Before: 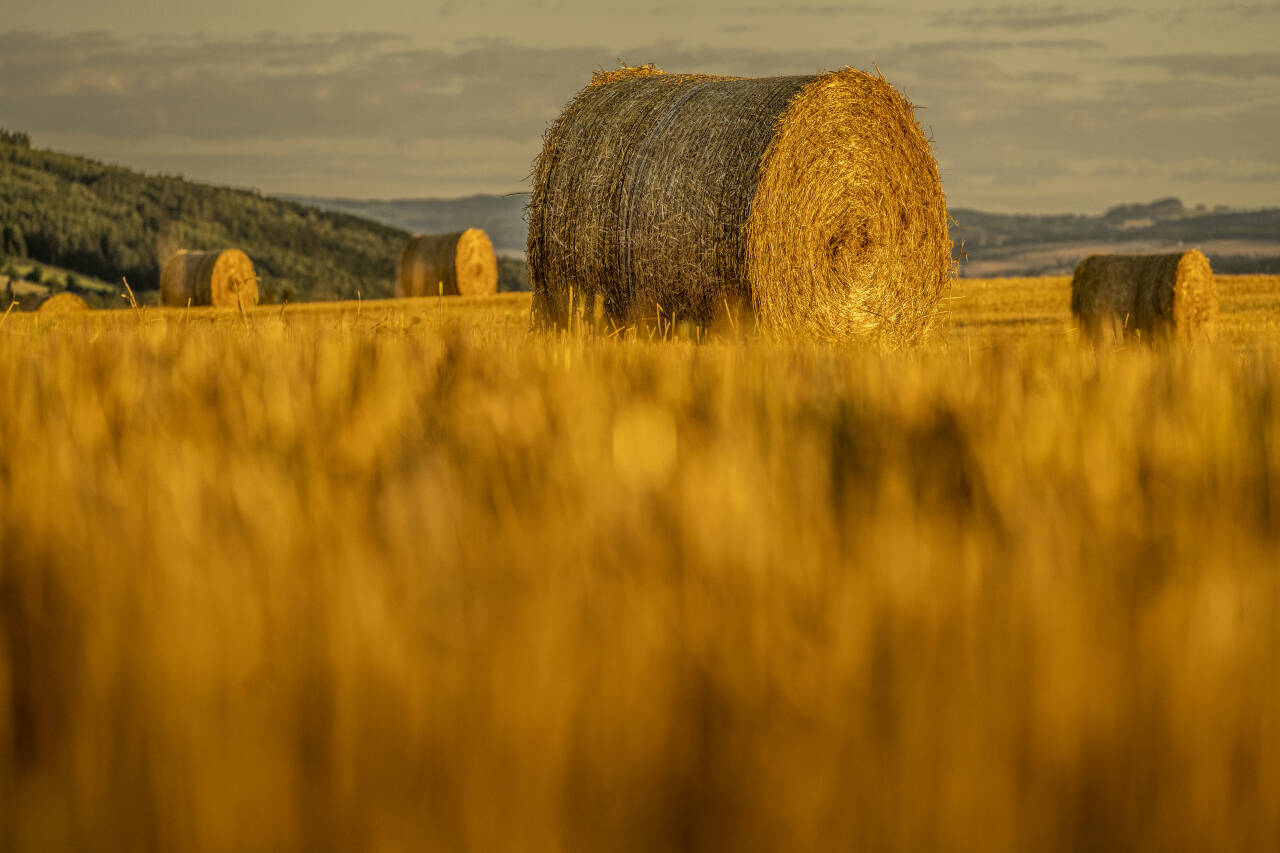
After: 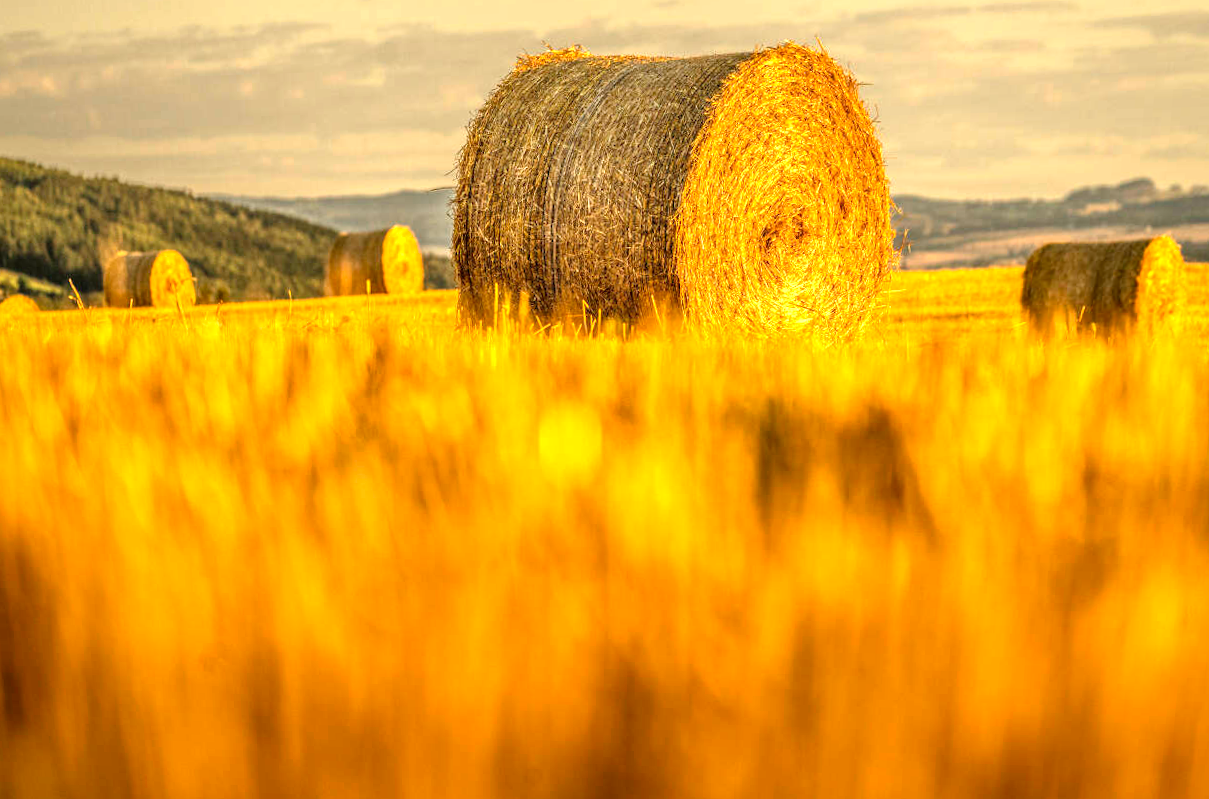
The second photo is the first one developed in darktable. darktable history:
exposure: black level correction 0, exposure 1.3 EV, compensate exposure bias true, compensate highlight preservation false
rotate and perspective: rotation 0.062°, lens shift (vertical) 0.115, lens shift (horizontal) -0.133, crop left 0.047, crop right 0.94, crop top 0.061, crop bottom 0.94
